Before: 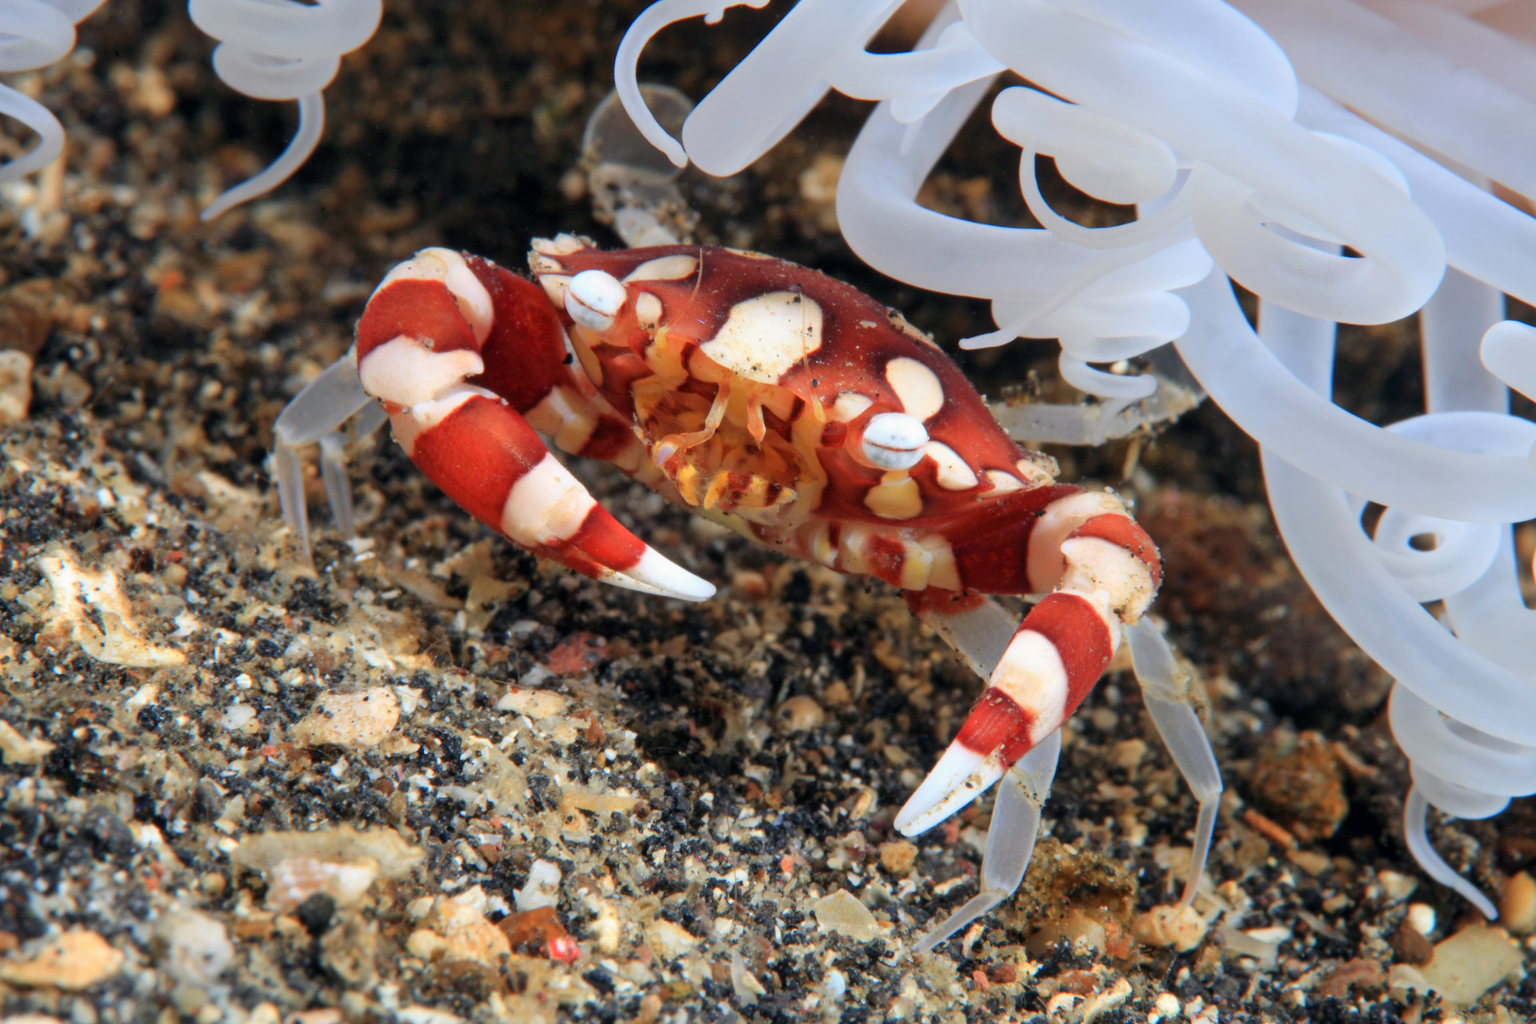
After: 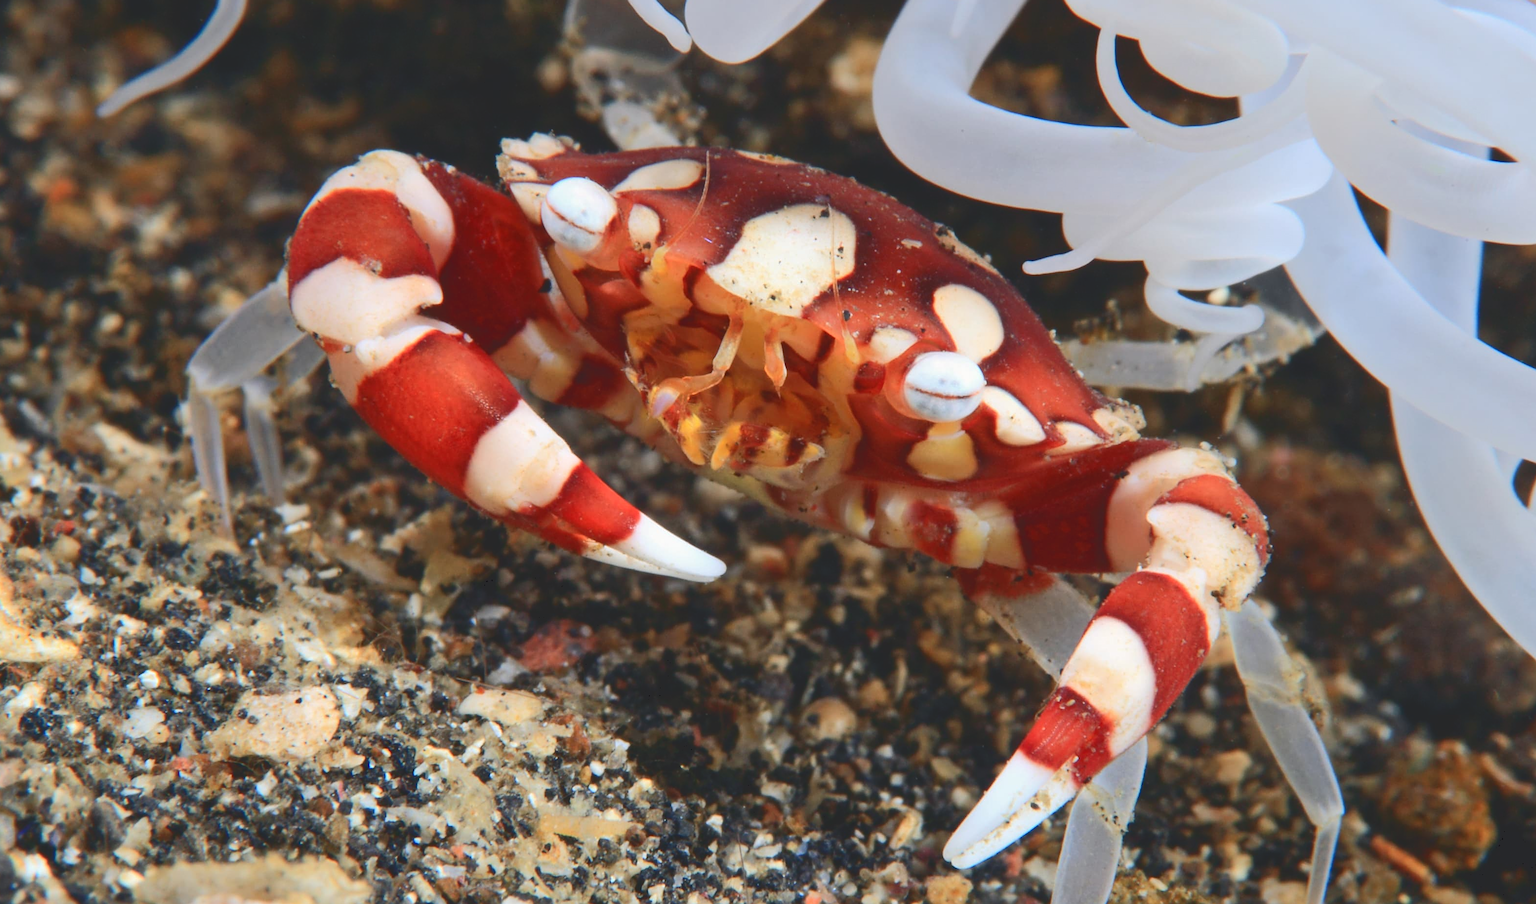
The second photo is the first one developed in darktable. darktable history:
sharpen: on, module defaults
crop: left 7.893%, top 12.198%, right 10.138%, bottom 15.392%
tone curve: curves: ch0 [(0, 0) (0.003, 0.156) (0.011, 0.156) (0.025, 0.157) (0.044, 0.164) (0.069, 0.172) (0.1, 0.181) (0.136, 0.191) (0.177, 0.214) (0.224, 0.245) (0.277, 0.285) (0.335, 0.333) (0.399, 0.387) (0.468, 0.471) (0.543, 0.556) (0.623, 0.648) (0.709, 0.734) (0.801, 0.809) (0.898, 0.891) (1, 1)], color space Lab, independent channels, preserve colors none
